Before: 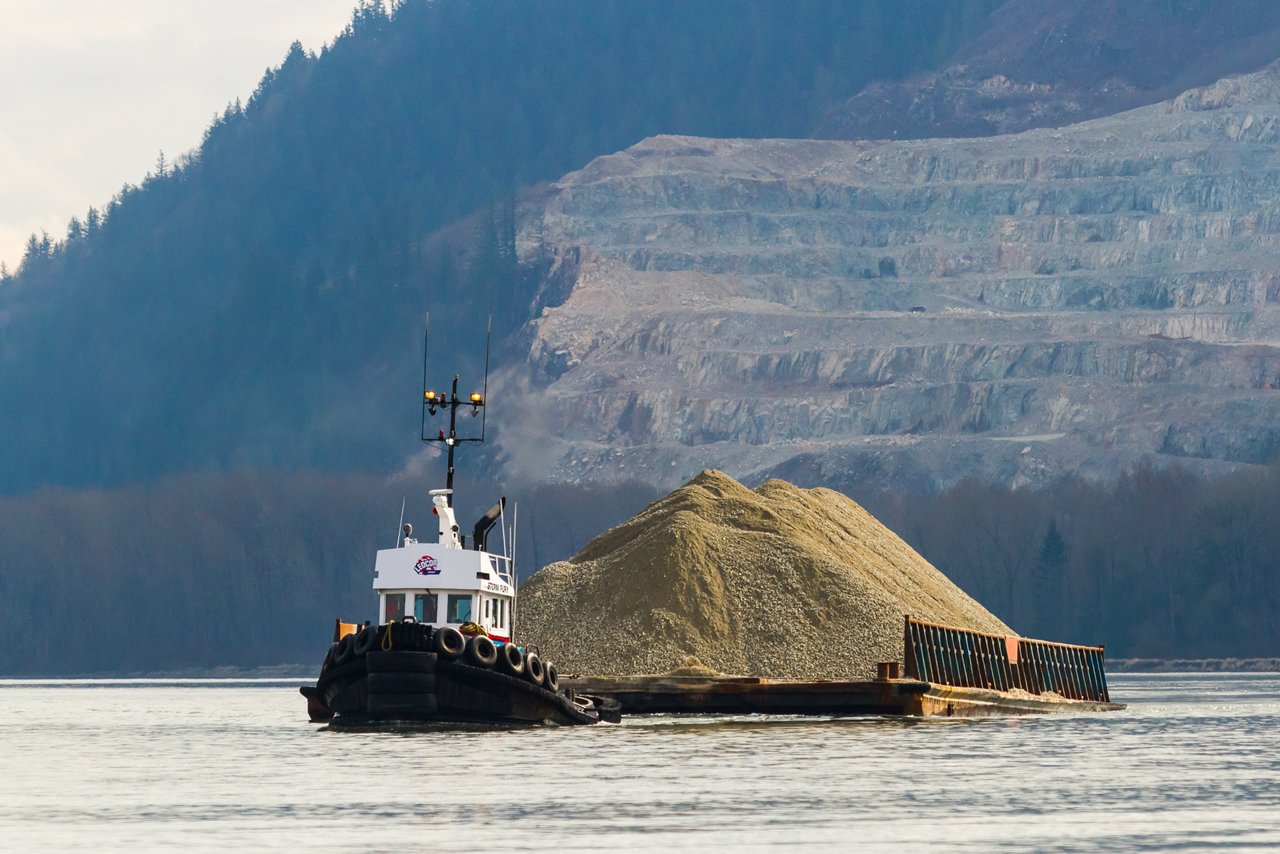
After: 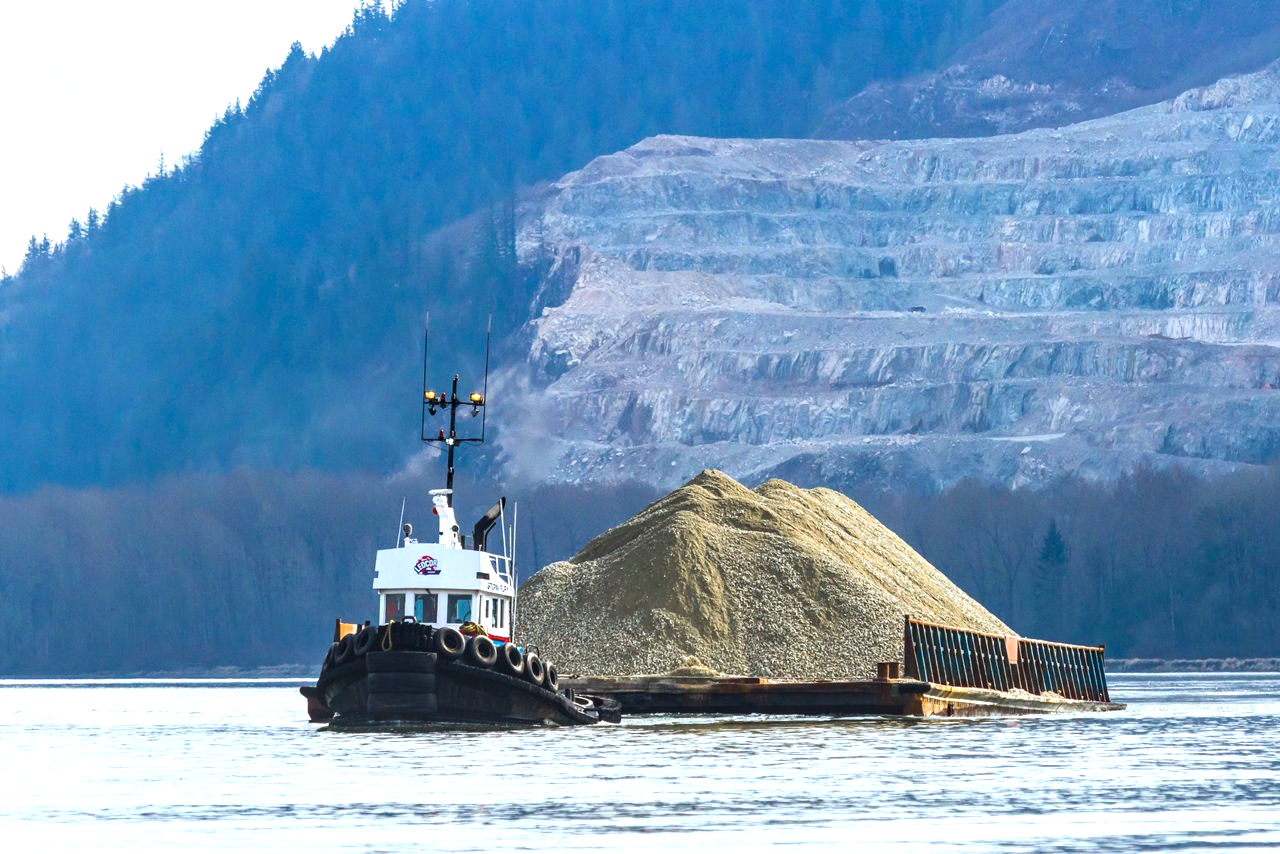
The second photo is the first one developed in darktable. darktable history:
tone equalizer: -8 EV -0.765 EV, -7 EV -0.674 EV, -6 EV -0.61 EV, -5 EV -0.421 EV, -3 EV 0.404 EV, -2 EV 0.6 EV, -1 EV 0.698 EV, +0 EV 0.753 EV, smoothing diameter 24.81%, edges refinement/feathering 9.57, preserve details guided filter
tone curve: curves: ch0 [(0, 0) (0.253, 0.237) (1, 1)]; ch1 [(0, 0) (0.401, 0.42) (0.442, 0.47) (0.491, 0.495) (0.511, 0.523) (0.557, 0.565) (0.66, 0.683) (1, 1)]; ch2 [(0, 0) (0.394, 0.413) (0.5, 0.5) (0.578, 0.568) (1, 1)], preserve colors none
local contrast: on, module defaults
shadows and highlights: shadows 51.97, highlights -28.3, soften with gaussian
color calibration: illuminant as shot in camera, x 0.379, y 0.381, temperature 4095.47 K
